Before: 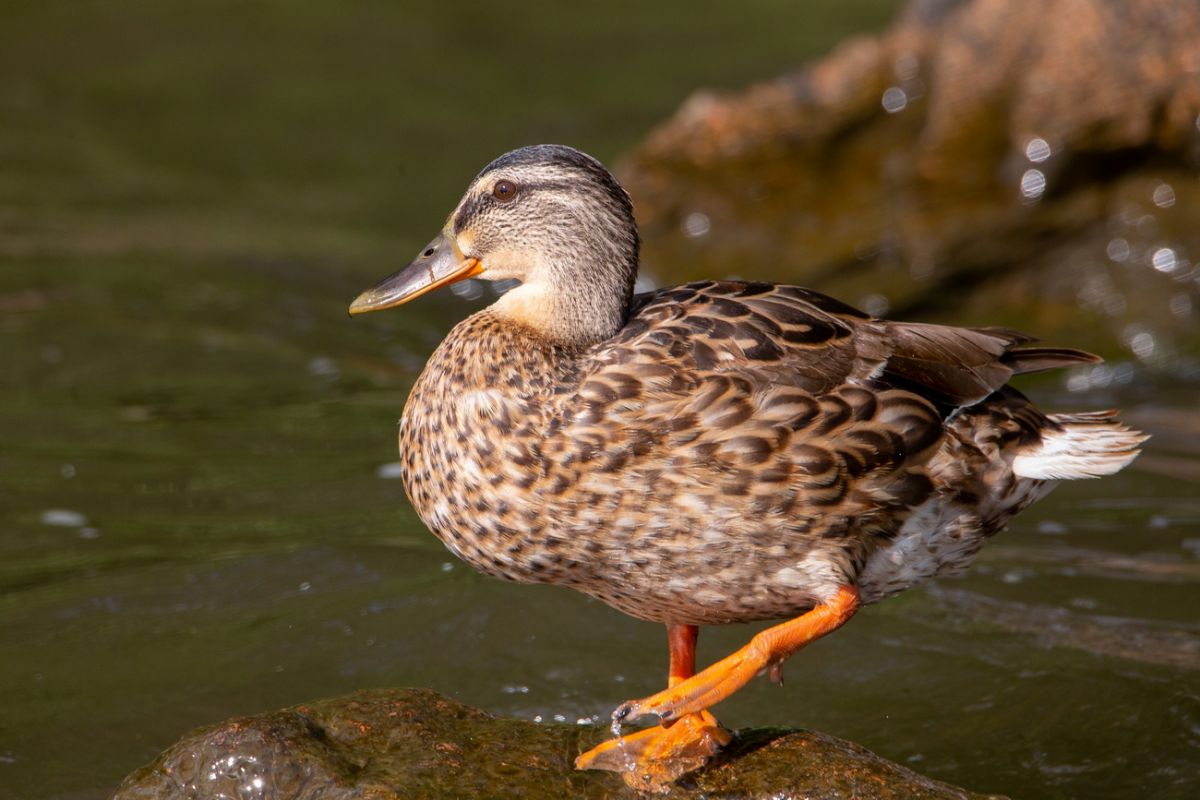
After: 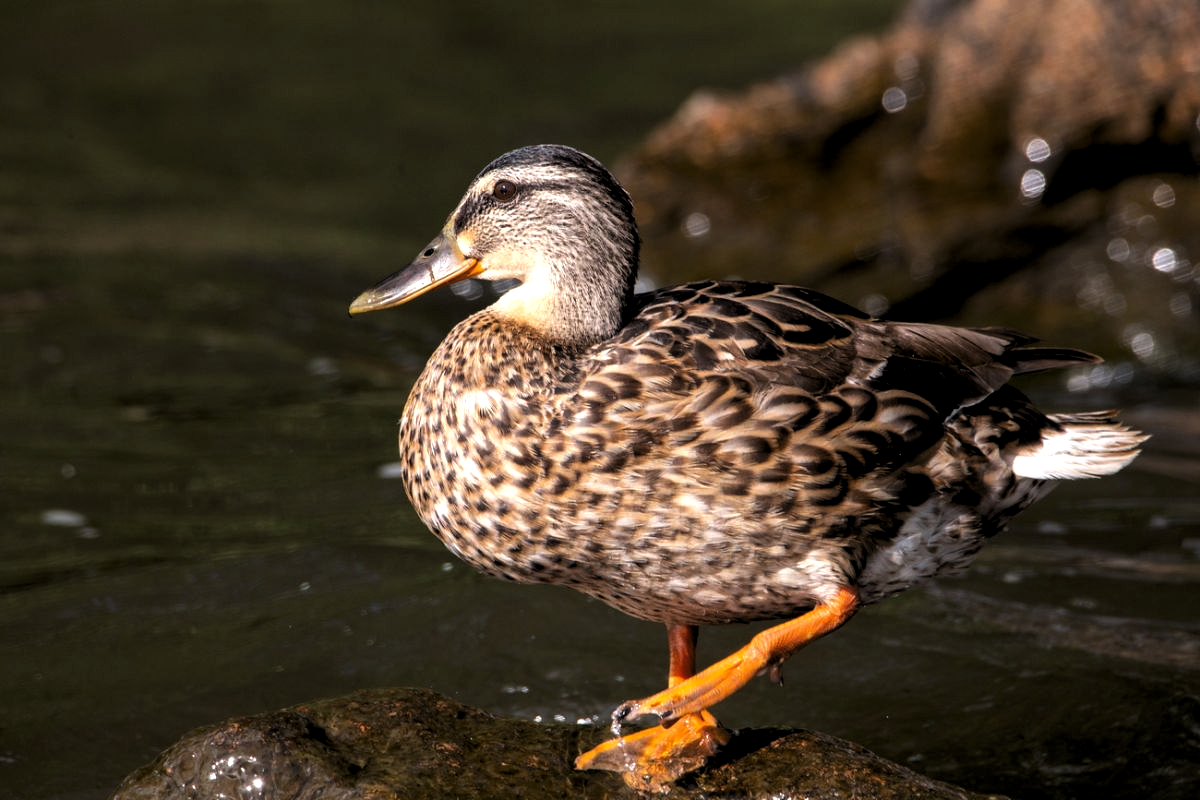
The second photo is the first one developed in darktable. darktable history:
local contrast: mode bilateral grid, contrast 15, coarseness 36, detail 105%, midtone range 0.2
levels: levels [0.129, 0.519, 0.867]
